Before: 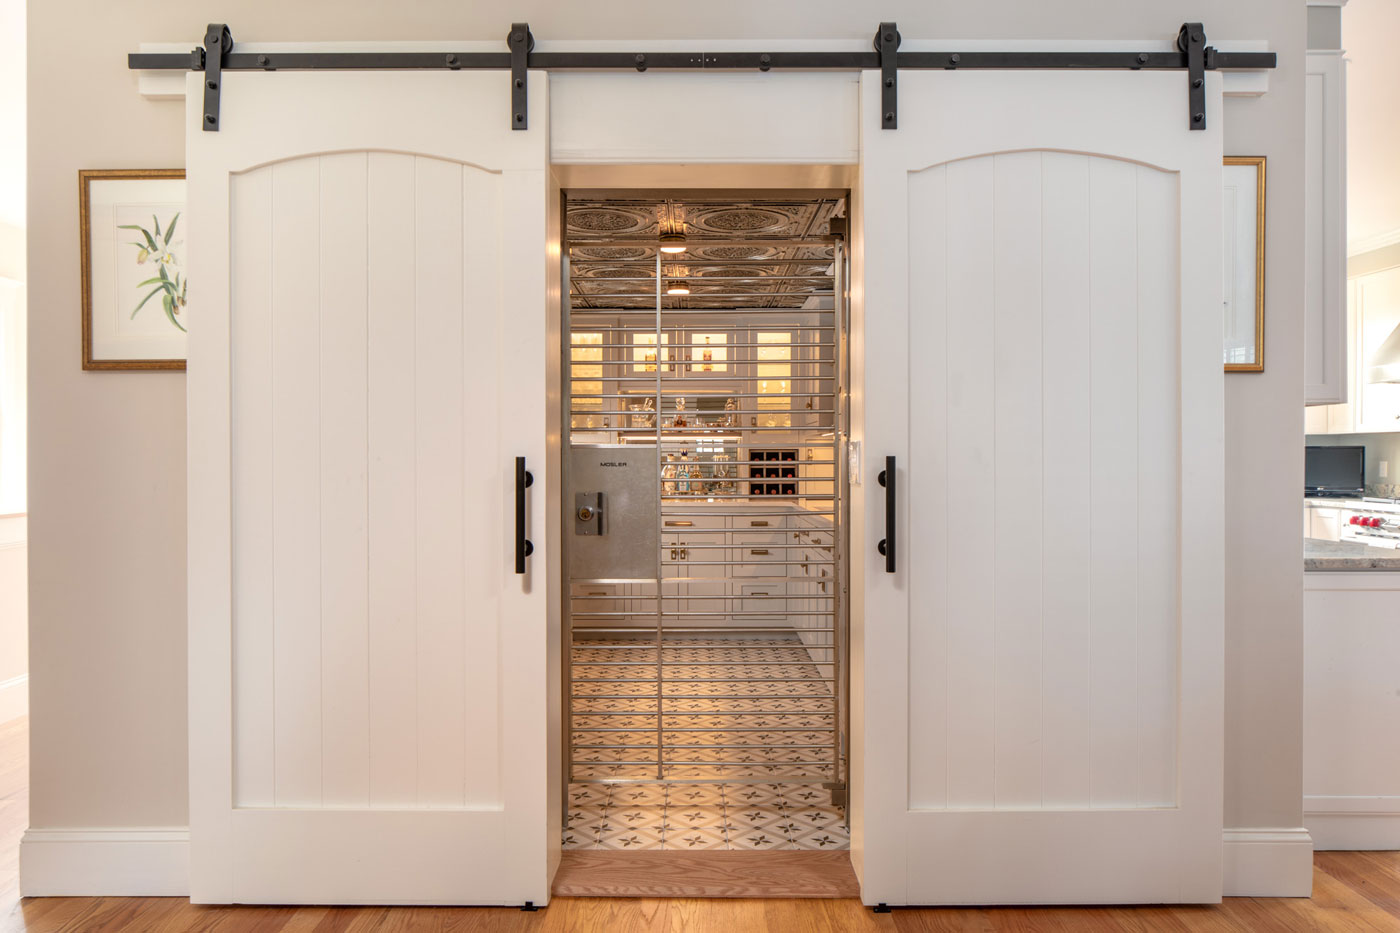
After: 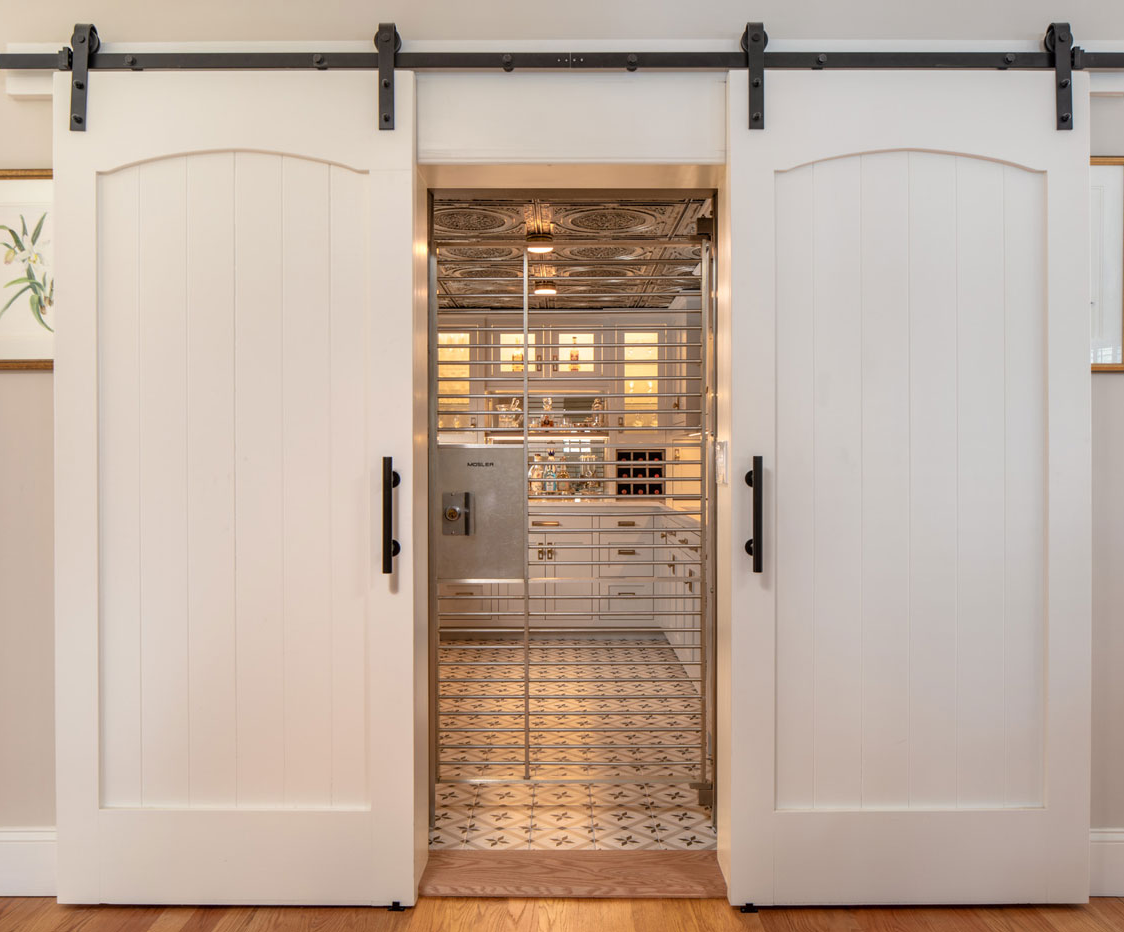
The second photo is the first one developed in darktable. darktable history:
crop and rotate: left 9.559%, right 10.113%
